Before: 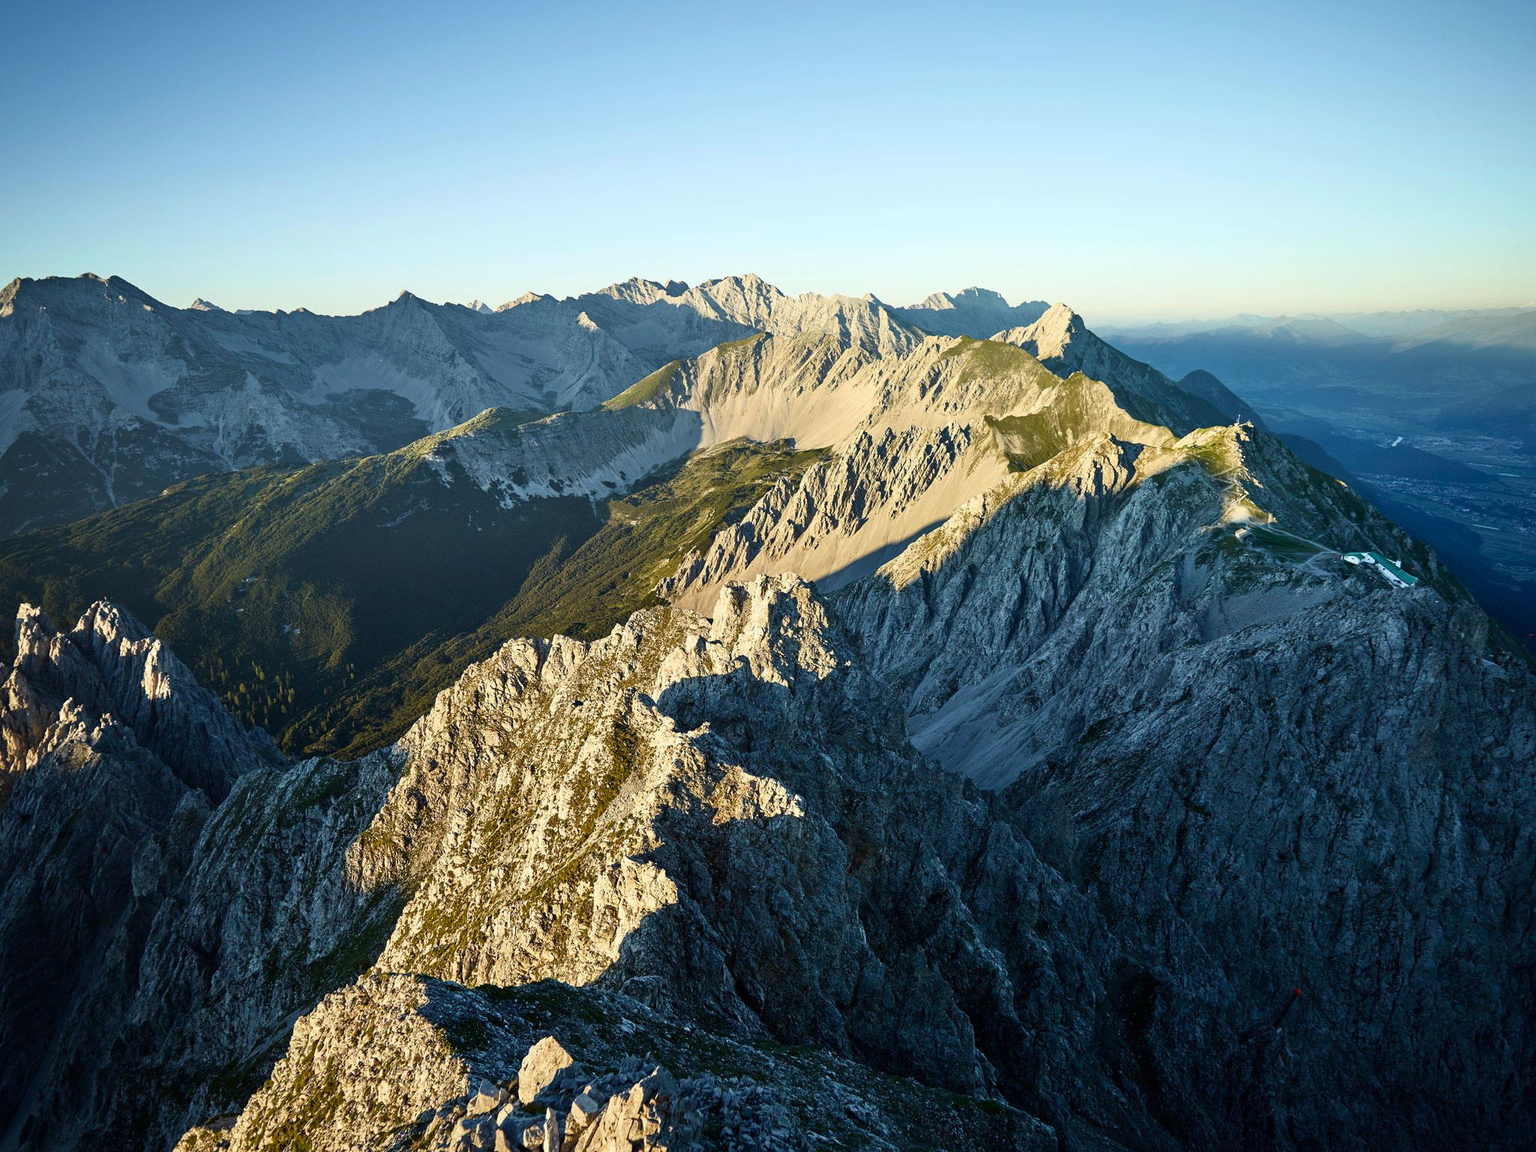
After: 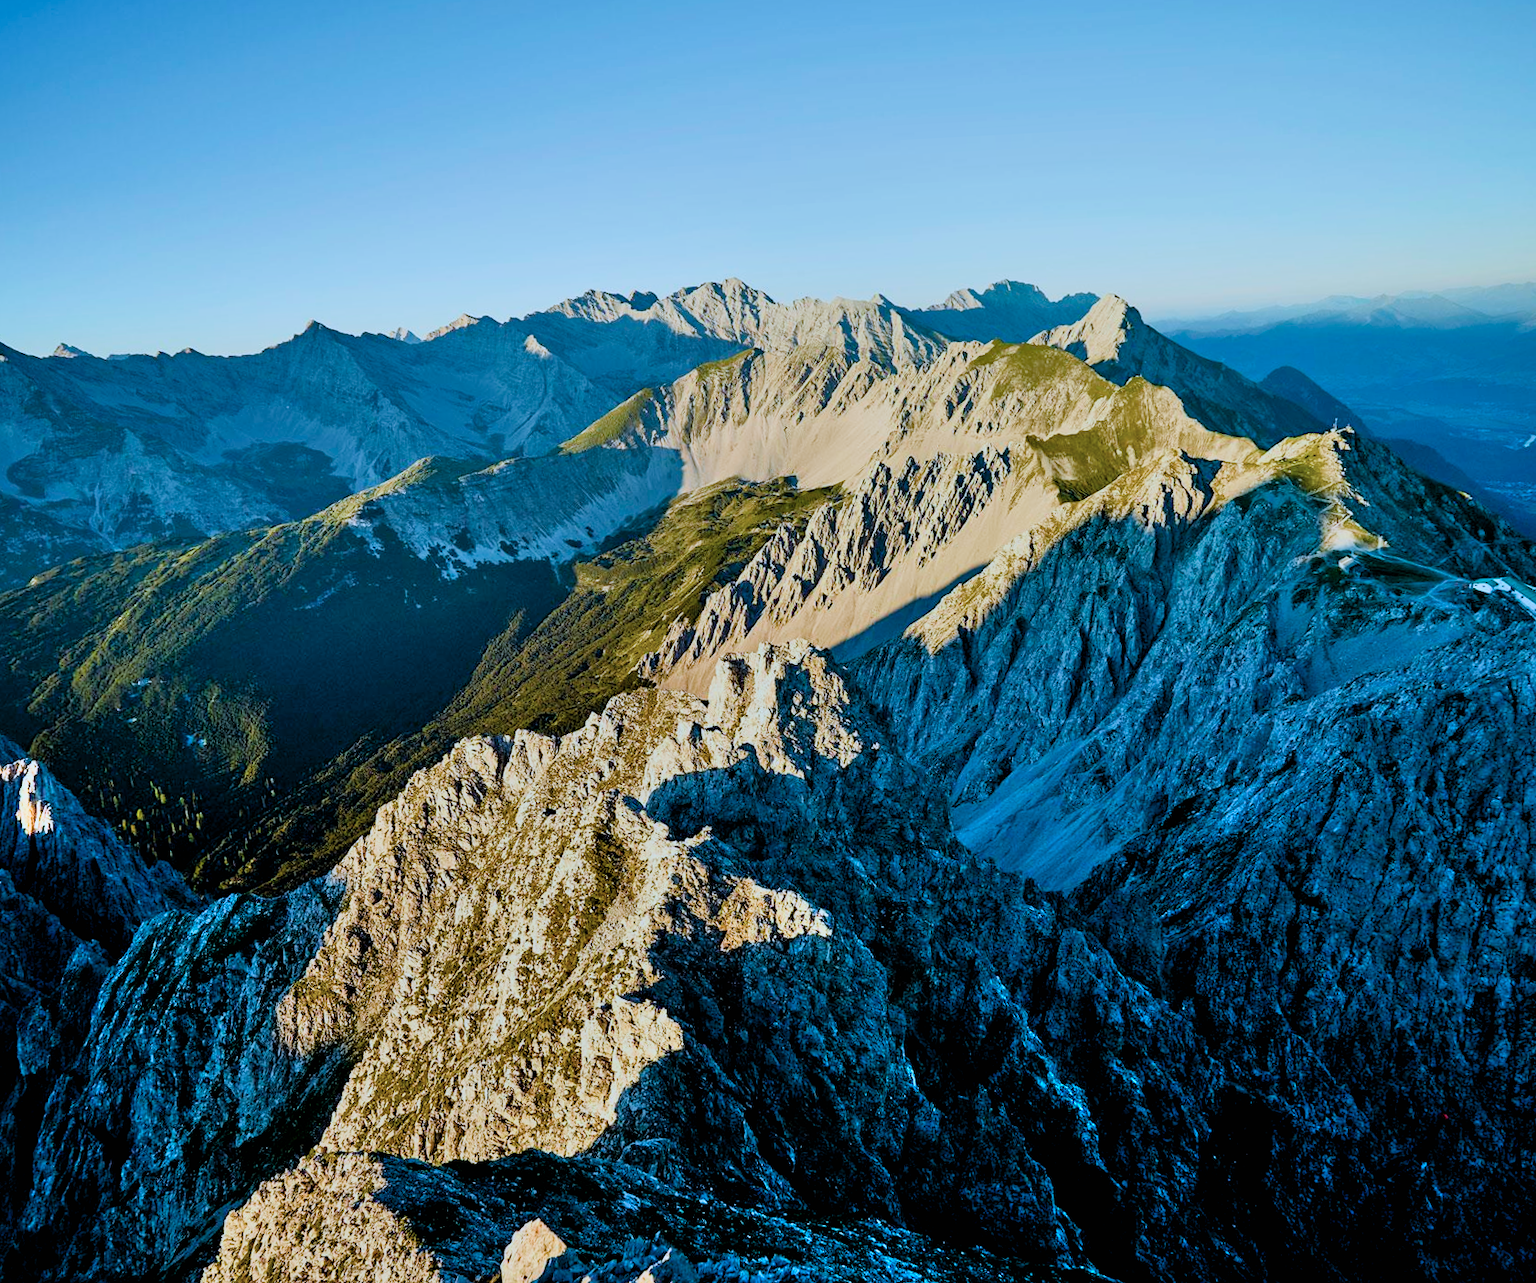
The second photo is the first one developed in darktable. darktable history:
velvia: on, module defaults
crop: left 7.598%, right 7.873%
filmic rgb: black relative exposure -3.86 EV, white relative exposure 3.48 EV, hardness 2.63, contrast 1.103
color correction: highlights a* -2.24, highlights b* -18.1
rotate and perspective: rotation -3°, crop left 0.031, crop right 0.968, crop top 0.07, crop bottom 0.93
shadows and highlights: soften with gaussian
color balance rgb: global offset › luminance -0.5%, perceptual saturation grading › highlights -17.77%, perceptual saturation grading › mid-tones 33.1%, perceptual saturation grading › shadows 50.52%, perceptual brilliance grading › highlights 10.8%, perceptual brilliance grading › shadows -10.8%, global vibrance 24.22%, contrast -25%
